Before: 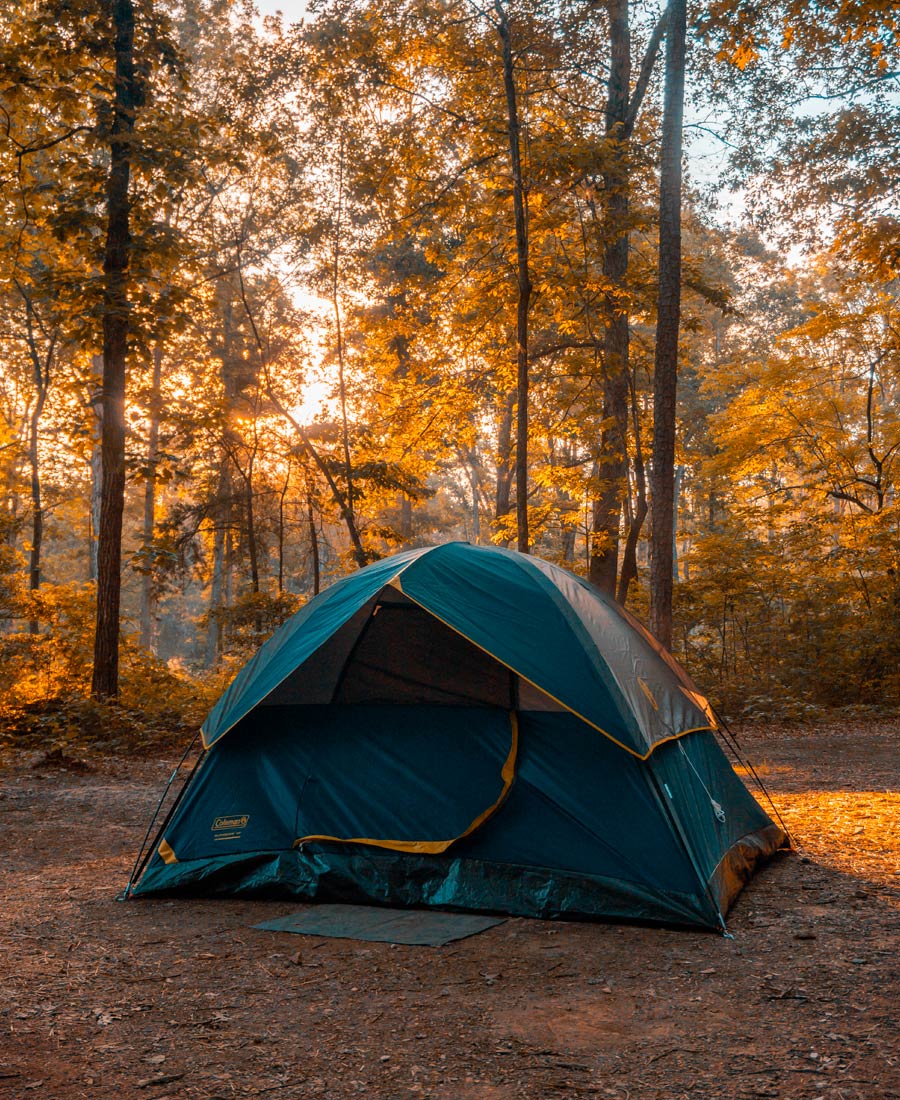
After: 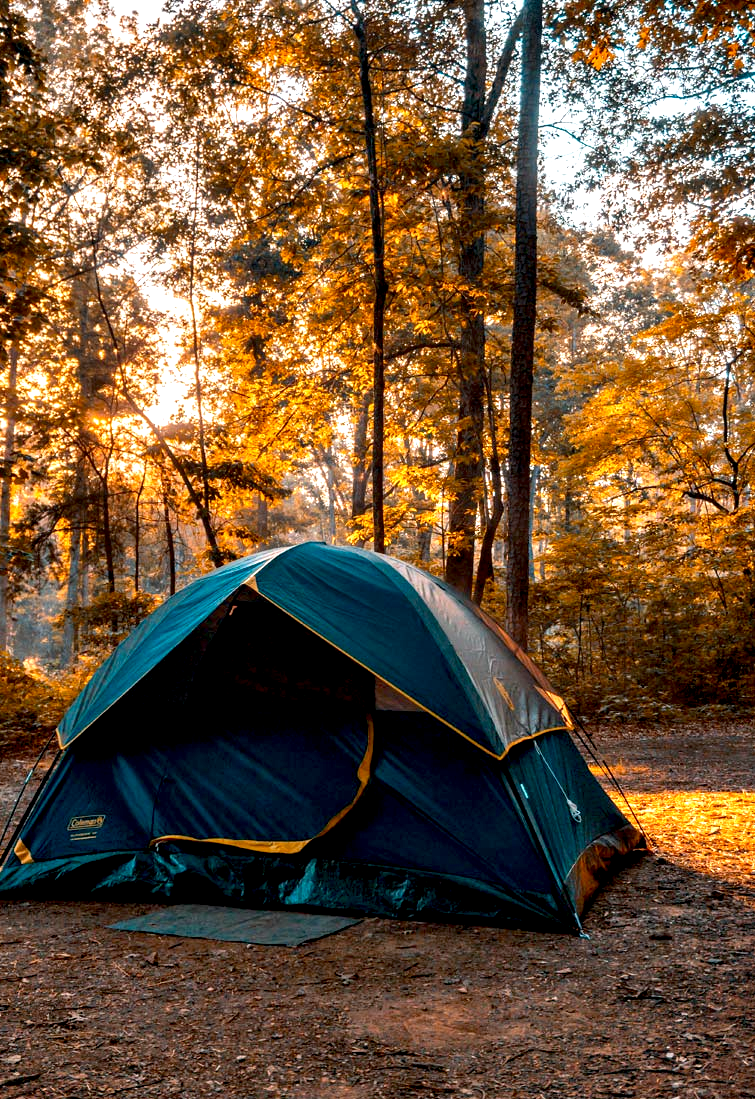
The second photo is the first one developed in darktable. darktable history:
exposure: black level correction 0.007, exposure 0.157 EV, compensate highlight preservation false
crop: left 16.078%
contrast equalizer: y [[0.6 ×6], [0.55 ×6], [0 ×6], [0 ×6], [0 ×6]]
